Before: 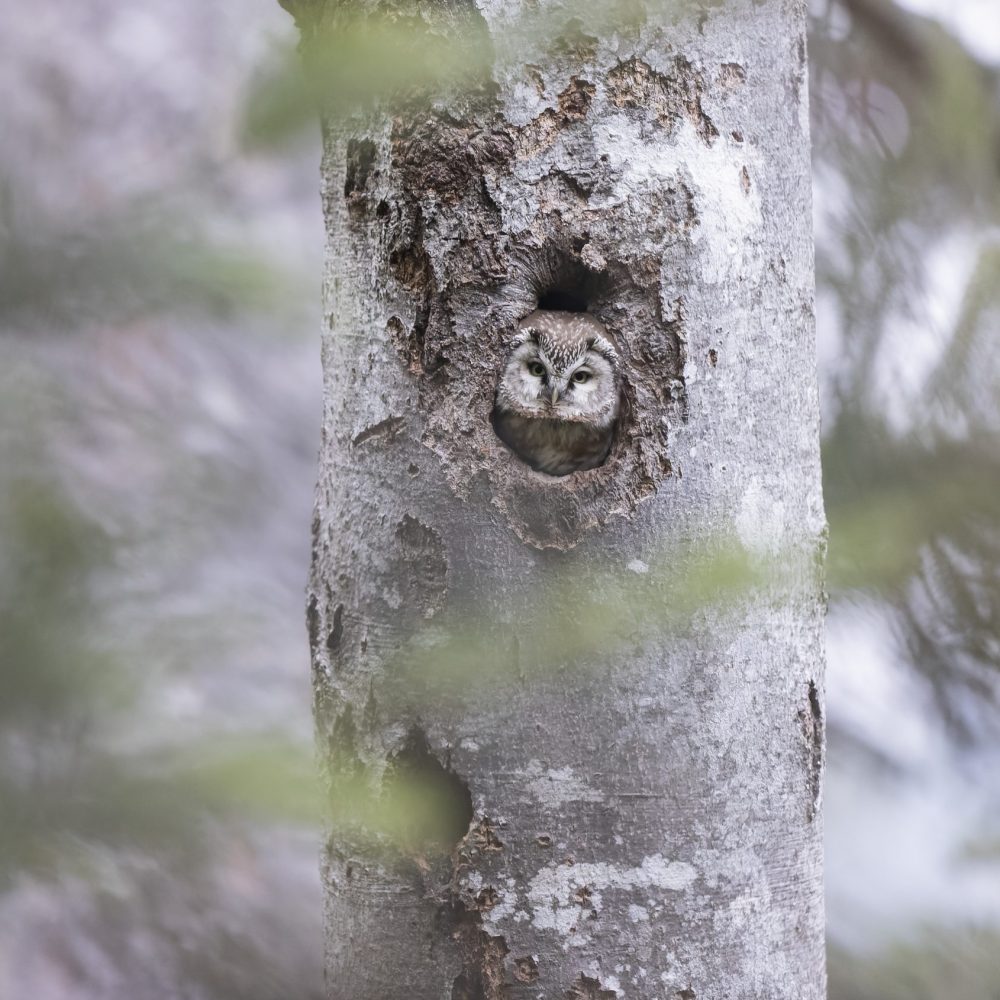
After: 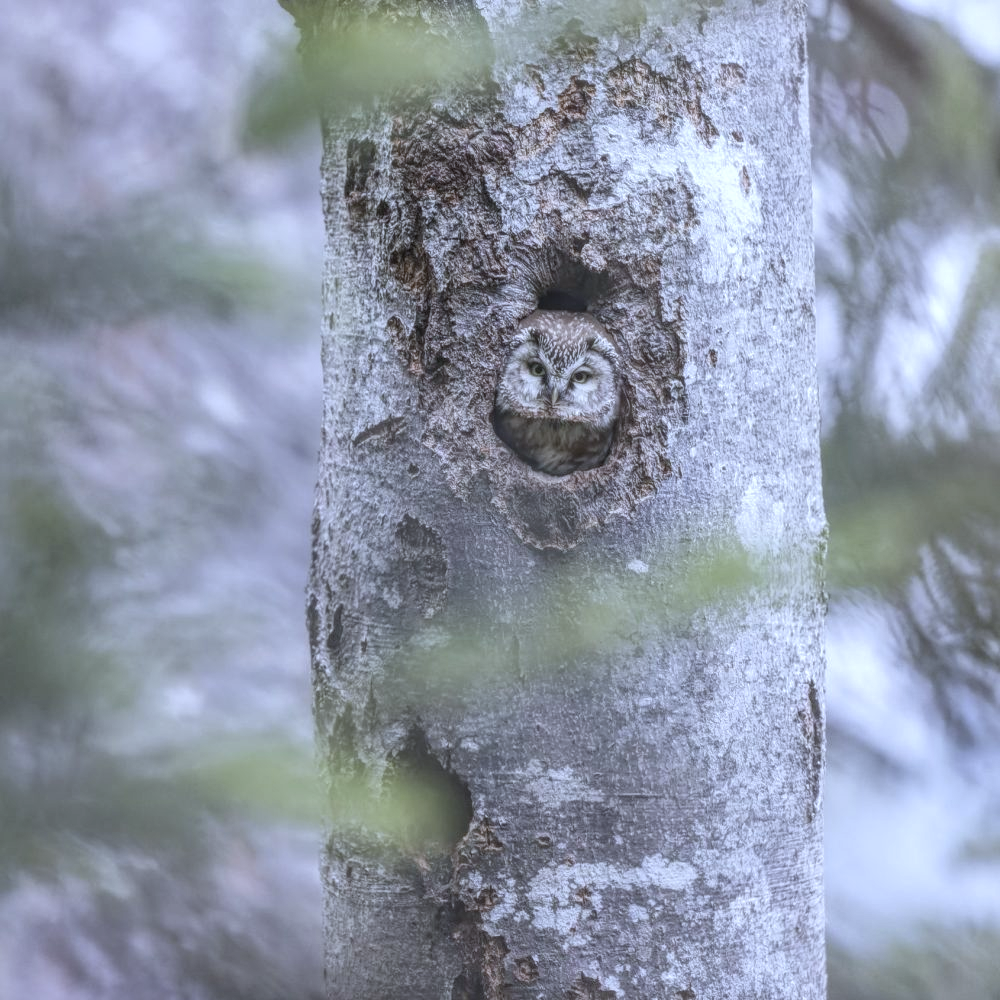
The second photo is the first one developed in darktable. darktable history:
local contrast: highlights 66%, shadows 33%, detail 166%, midtone range 0.2
white balance: red 0.931, blue 1.11
